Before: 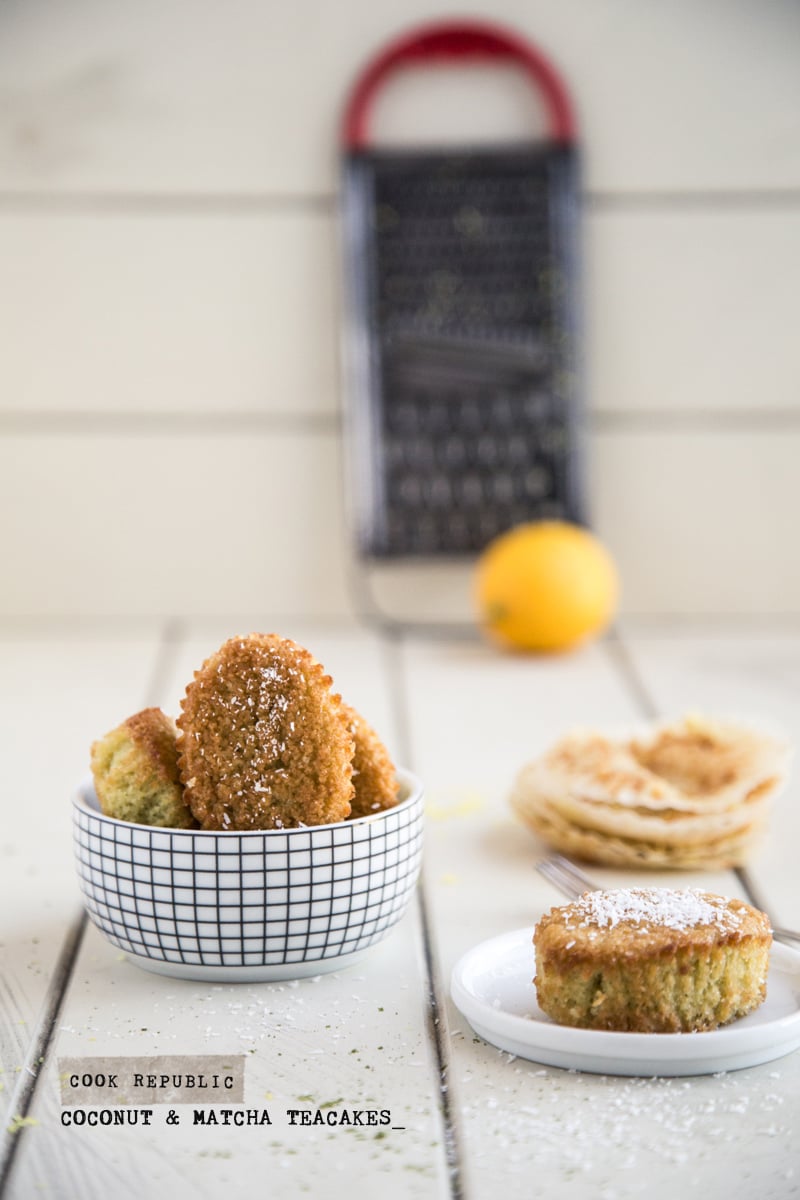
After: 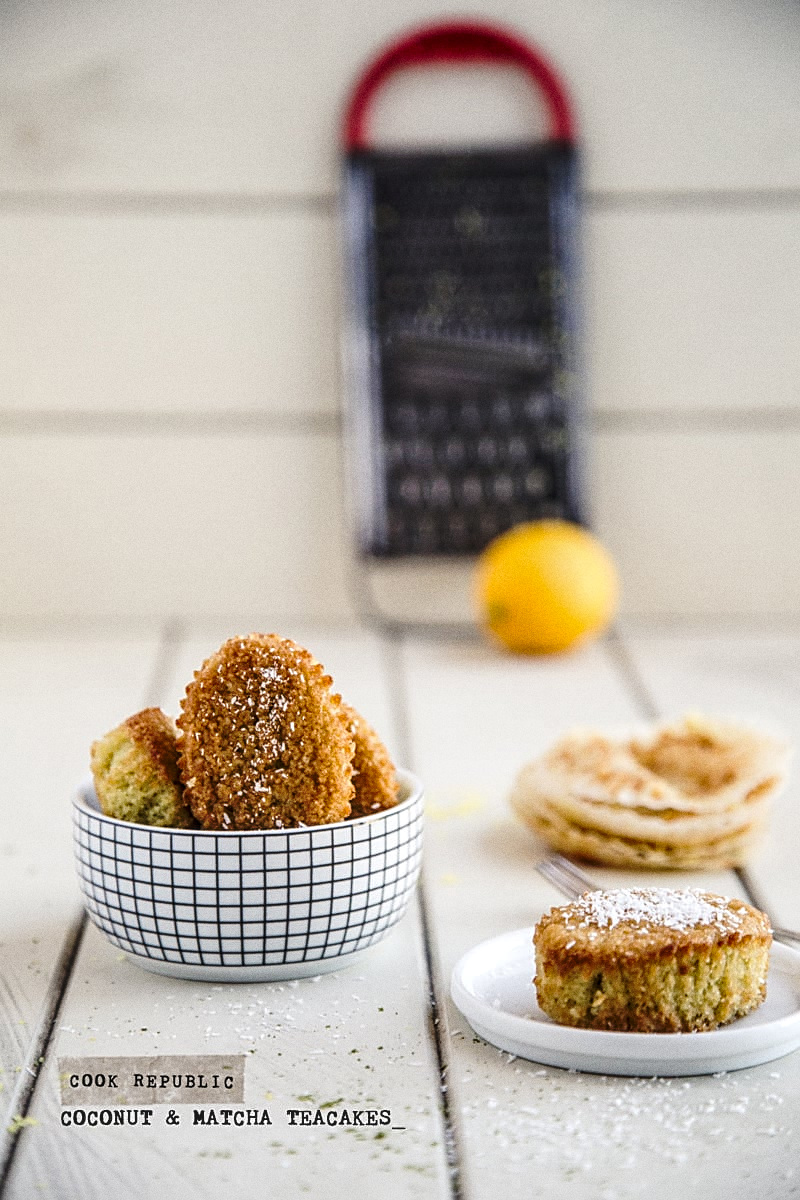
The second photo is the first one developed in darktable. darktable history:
base curve: curves: ch0 [(0, 0) (0.073, 0.04) (0.157, 0.139) (0.492, 0.492) (0.758, 0.758) (1, 1)], preserve colors none
local contrast: on, module defaults
sharpen: on, module defaults
grain: on, module defaults
